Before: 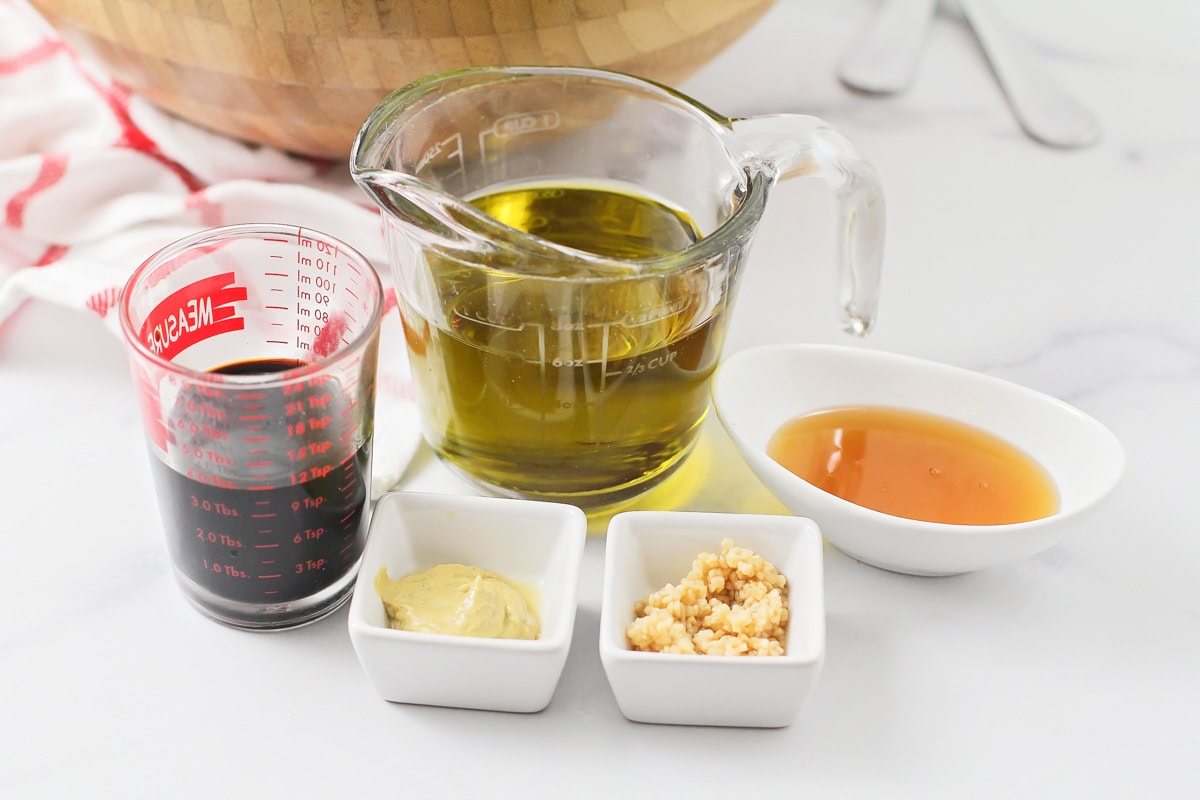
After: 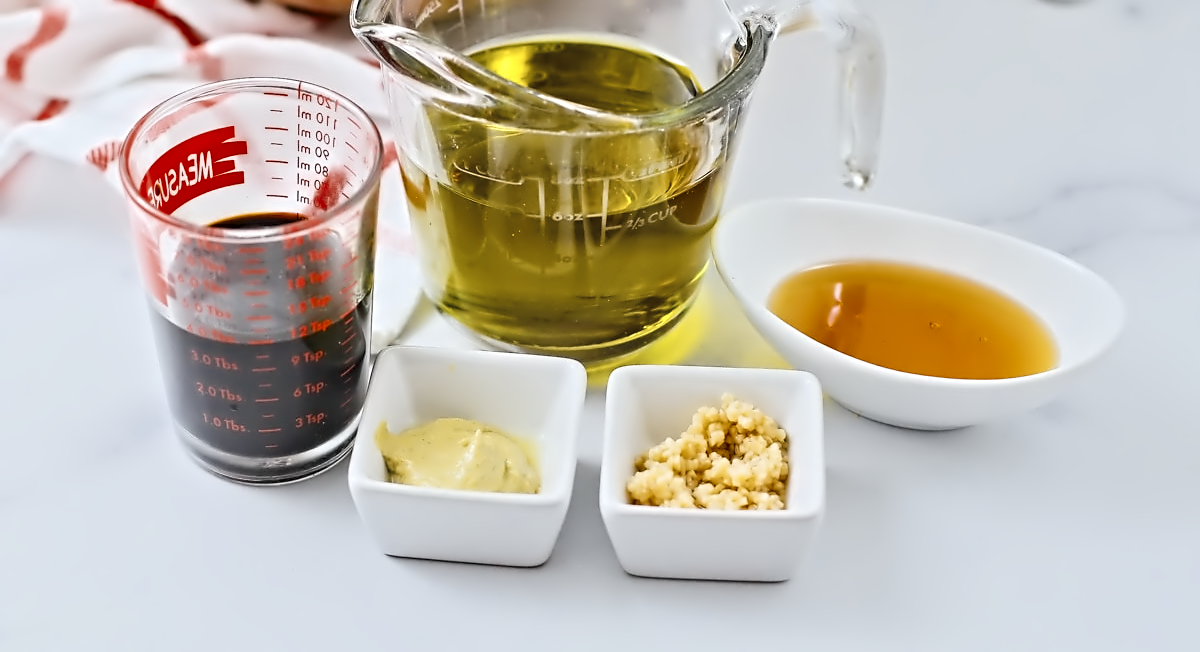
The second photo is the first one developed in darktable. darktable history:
contrast equalizer: y [[0.5, 0.542, 0.583, 0.625, 0.667, 0.708], [0.5 ×6], [0.5 ×6], [0, 0.033, 0.067, 0.1, 0.133, 0.167], [0, 0.05, 0.1, 0.15, 0.2, 0.25]]
crop and rotate: top 18.417%
color balance rgb: perceptual saturation grading › global saturation 28.851%, perceptual saturation grading › mid-tones 12.023%, perceptual saturation grading › shadows 9.173%, perceptual brilliance grading › global brilliance 1.282%, perceptual brilliance grading › highlights -3.639%, global vibrance 25.179%
color calibration: output R [1.063, -0.012, -0.003, 0], output B [-0.079, 0.047, 1, 0], illuminant Planckian (black body), adaptation linear Bradford (ICC v4), x 0.365, y 0.367, temperature 4407.85 K
color zones: curves: ch0 [(0, 0.5) (0.125, 0.4) (0.25, 0.5) (0.375, 0.4) (0.5, 0.4) (0.625, 0.35) (0.75, 0.35) (0.875, 0.5)]; ch1 [(0, 0.35) (0.125, 0.45) (0.25, 0.35) (0.375, 0.35) (0.5, 0.35) (0.625, 0.35) (0.75, 0.45) (0.875, 0.35)]; ch2 [(0, 0.6) (0.125, 0.5) (0.25, 0.5) (0.375, 0.6) (0.5, 0.6) (0.625, 0.5) (0.75, 0.5) (0.875, 0.5)]
